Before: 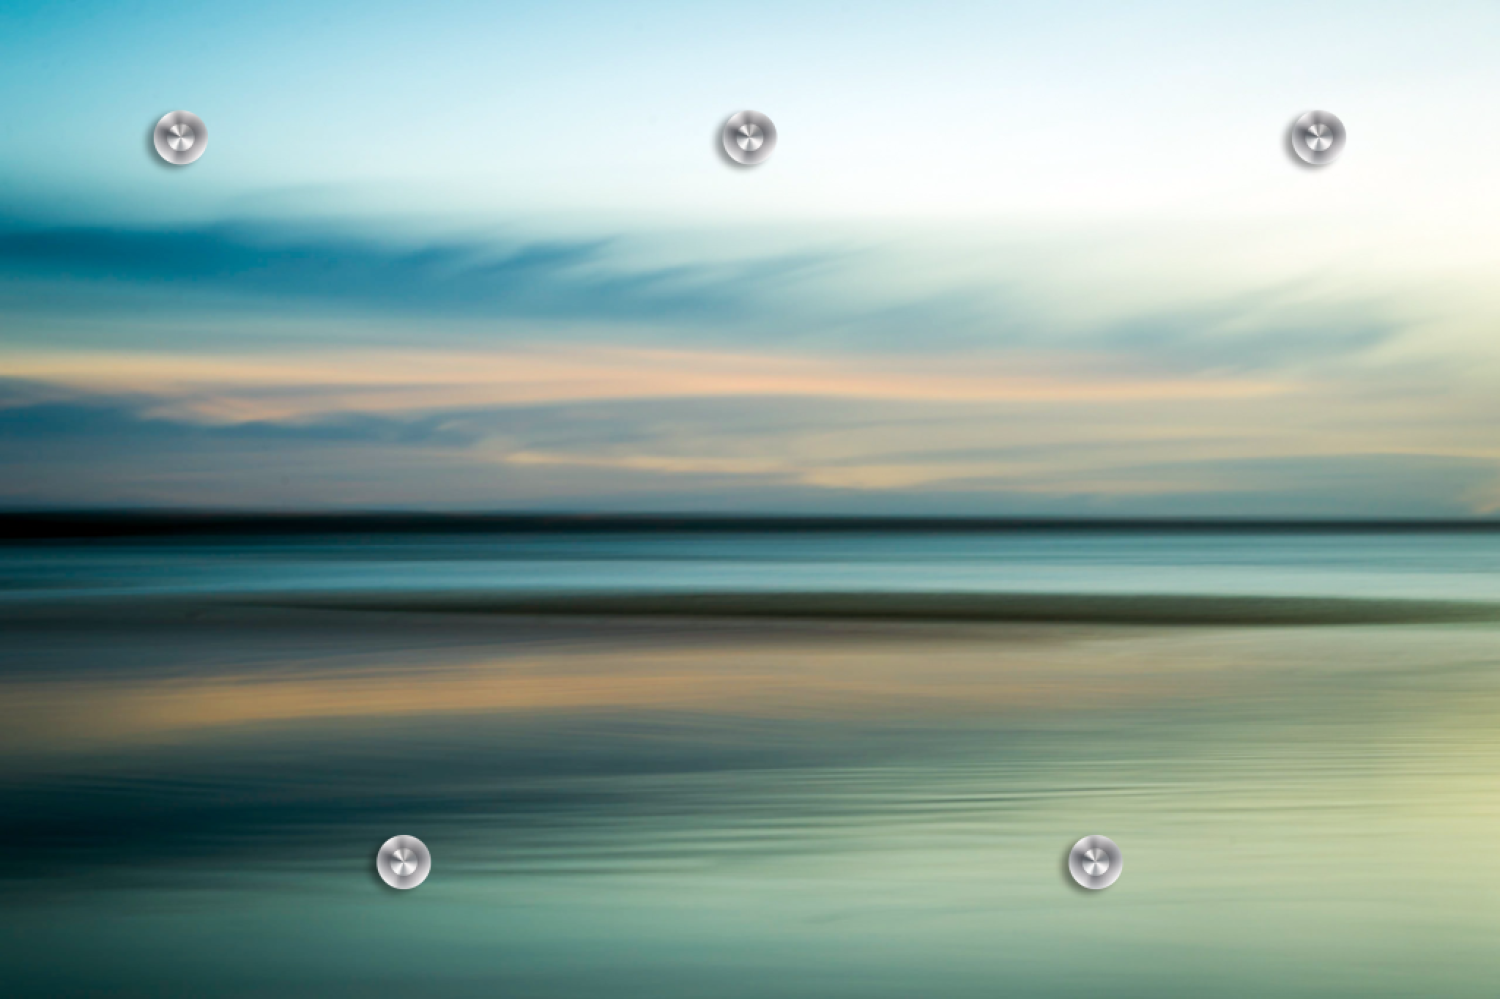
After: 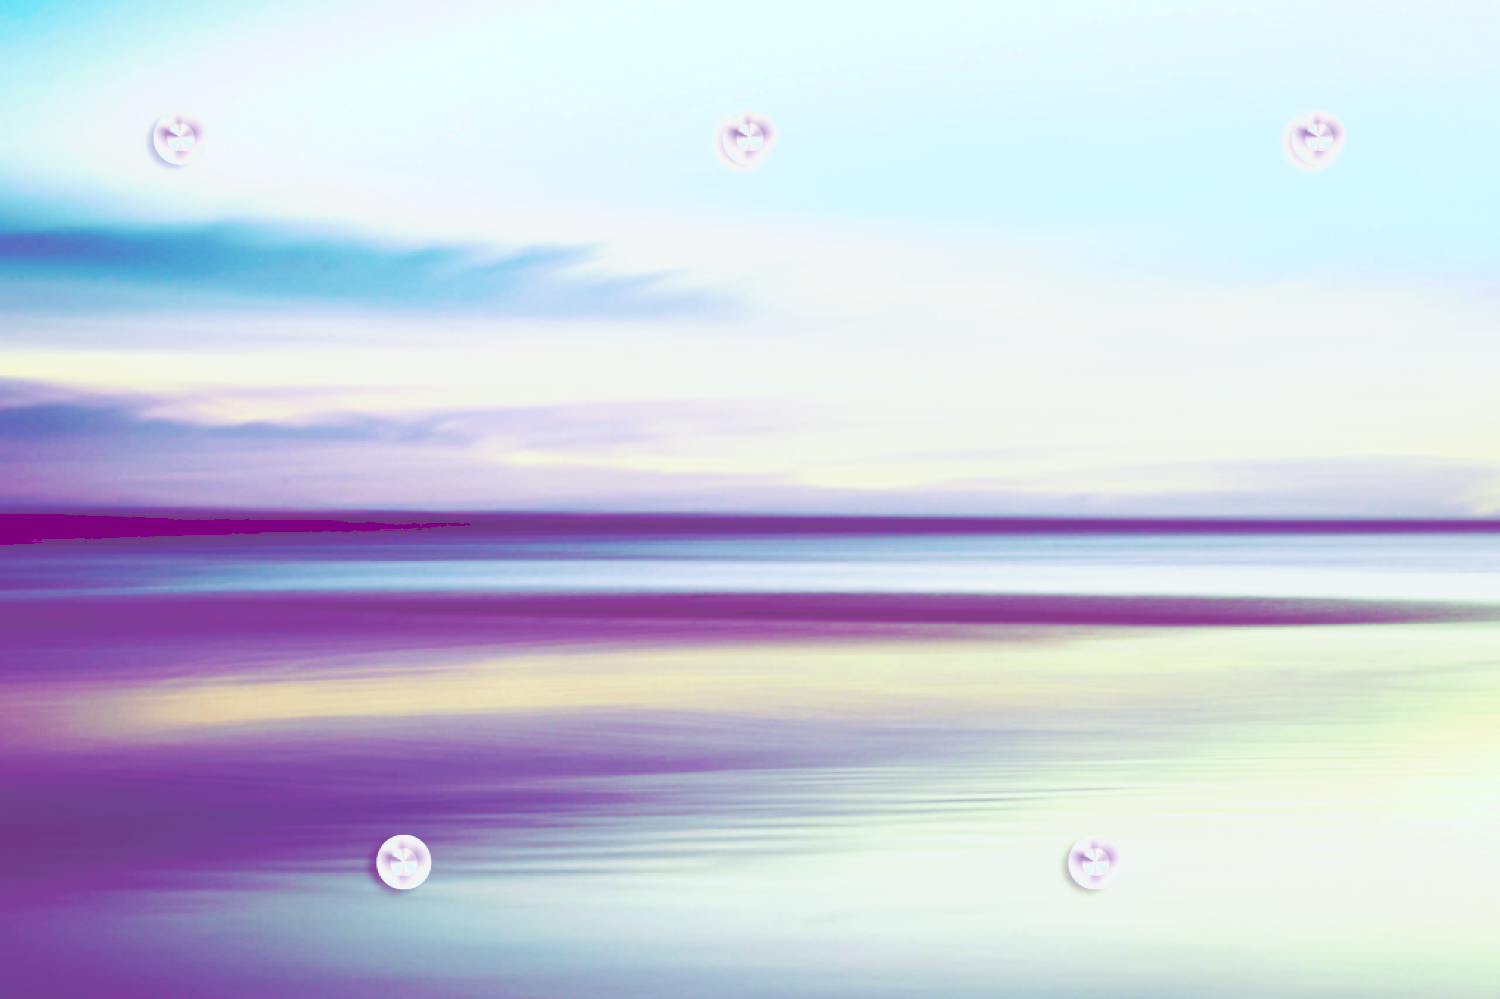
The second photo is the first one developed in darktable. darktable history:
tone curve: curves: ch0 [(0, 0) (0.003, 0.279) (0.011, 0.287) (0.025, 0.295) (0.044, 0.304) (0.069, 0.316) (0.1, 0.319) (0.136, 0.316) (0.177, 0.32) (0.224, 0.359) (0.277, 0.421) (0.335, 0.511) (0.399, 0.639) (0.468, 0.734) (0.543, 0.827) (0.623, 0.89) (0.709, 0.944) (0.801, 0.965) (0.898, 0.968) (1, 1)], preserve colors none
color look up table: target L [57.74, 67.46, 65.52, 94.84, 57.61, 46.69, 93.15, 93.01, 65.67, 73.73, 66.63, 66.1, 56, 54.97, 45.43, 38.51, 13.66, 200.74, 91.35, 73.07, 75.65, 66.78, 55.97, 39.35, 32.22, 38.38, 37.08, 35.59, 27.94, 92.85, 68.42, 68.9, 36.89, 57.47, 53.91, 52.79, 42.68, 36.32, 26.85, 19.74, 11.09, 13.69, 90.47, 95.73, 72.63, 60.76, 59.75, 50.31, 32.21], target a [28.27, 22.47, 0.426, -65.25, 14.85, -27.64, -74.7, -55.75, -51.25, -26.07, -1.801, -6.363, -42.13, -16.61, -24.69, -6.844, 55.79, 0, -87.96, 9.904, 1.857, -18.17, 24.68, 55.02, 42.48, 45.09, 14.85, 10.97, 39.95, -80.77, 1.723, 10.86, 56.99, 9.558, 22.26, 13.12, 33.06, 48.24, 41.08, 63.44, 52.64, 56.06, -88.56, -43.55, -22.92, -39.97, -20.79, -15.49, 5.254], target b [-73.75, -53.73, 38.98, 42.35, -73.82, 16.41, 54, 41.72, 2.646, 8.227, 29.11, -3.641, 30.84, 17, 1.108, -3.669, -33.85, -0.001, 84, -42.58, -9.163, 42.22, 4.295, -31.11, -3.969, -4.066, -6.231, 2.419, -11.04, -15.89, -57.17, -55.27, -61, -11.95, -12.45, -48.37, -33.44, -20.63, -21.02, -57.66, -44.88, -34.01, -18.8, -10.94, -49.28, -20.76, -67.21, -29.36, -31.27], num patches 49
